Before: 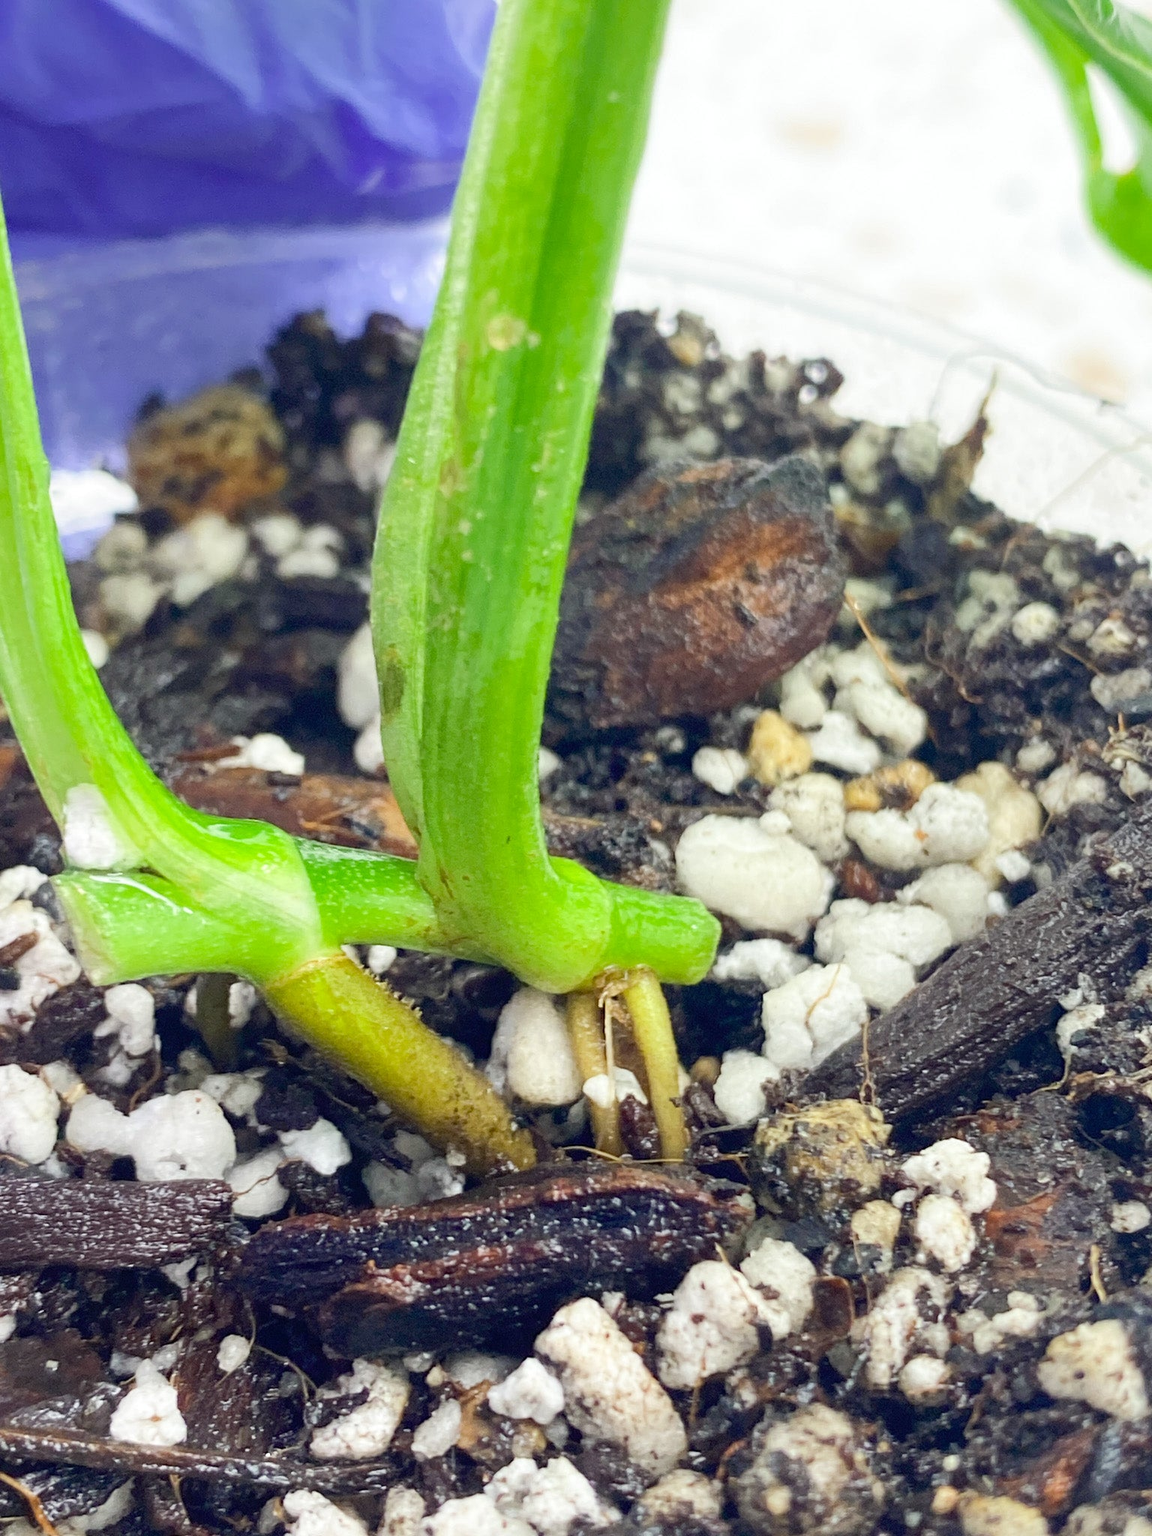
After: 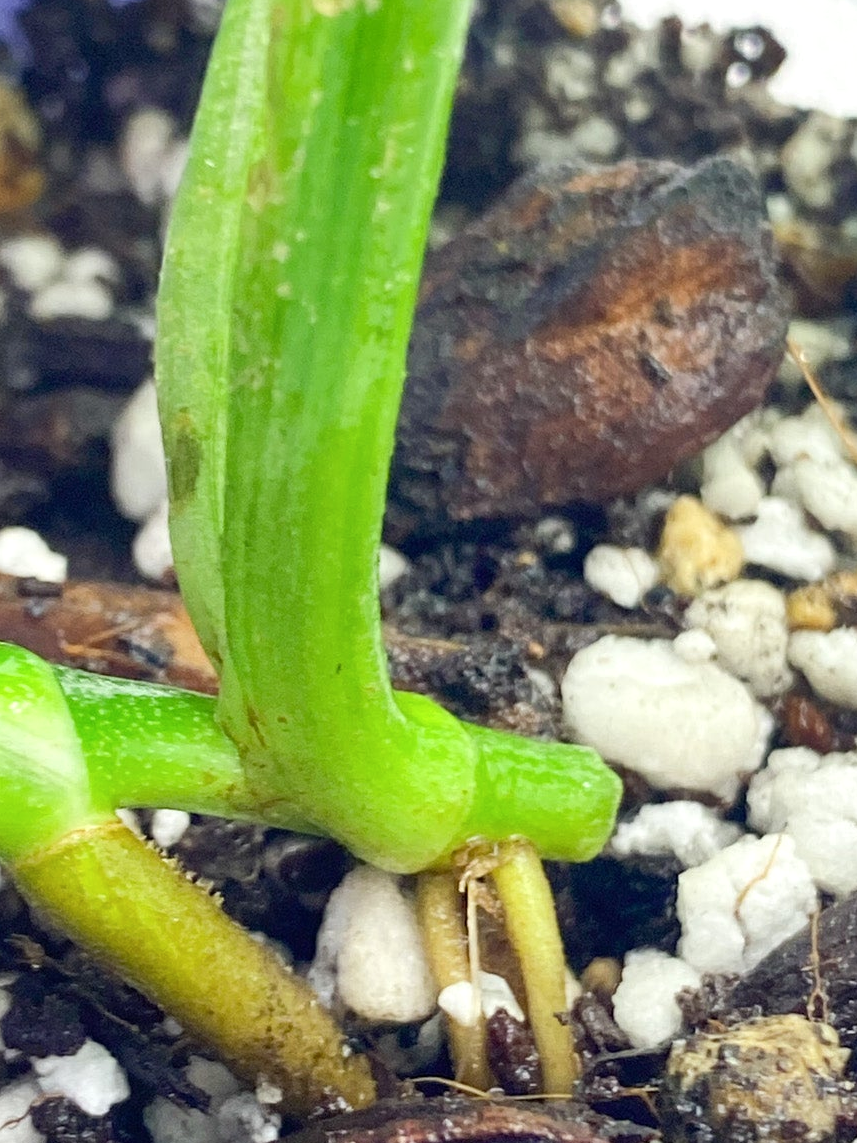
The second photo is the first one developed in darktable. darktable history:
shadows and highlights: radius 171.16, shadows 27, white point adjustment 3.13, highlights -67.95, soften with gaussian
crop and rotate: left 22.13%, top 22.054%, right 22.026%, bottom 22.102%
